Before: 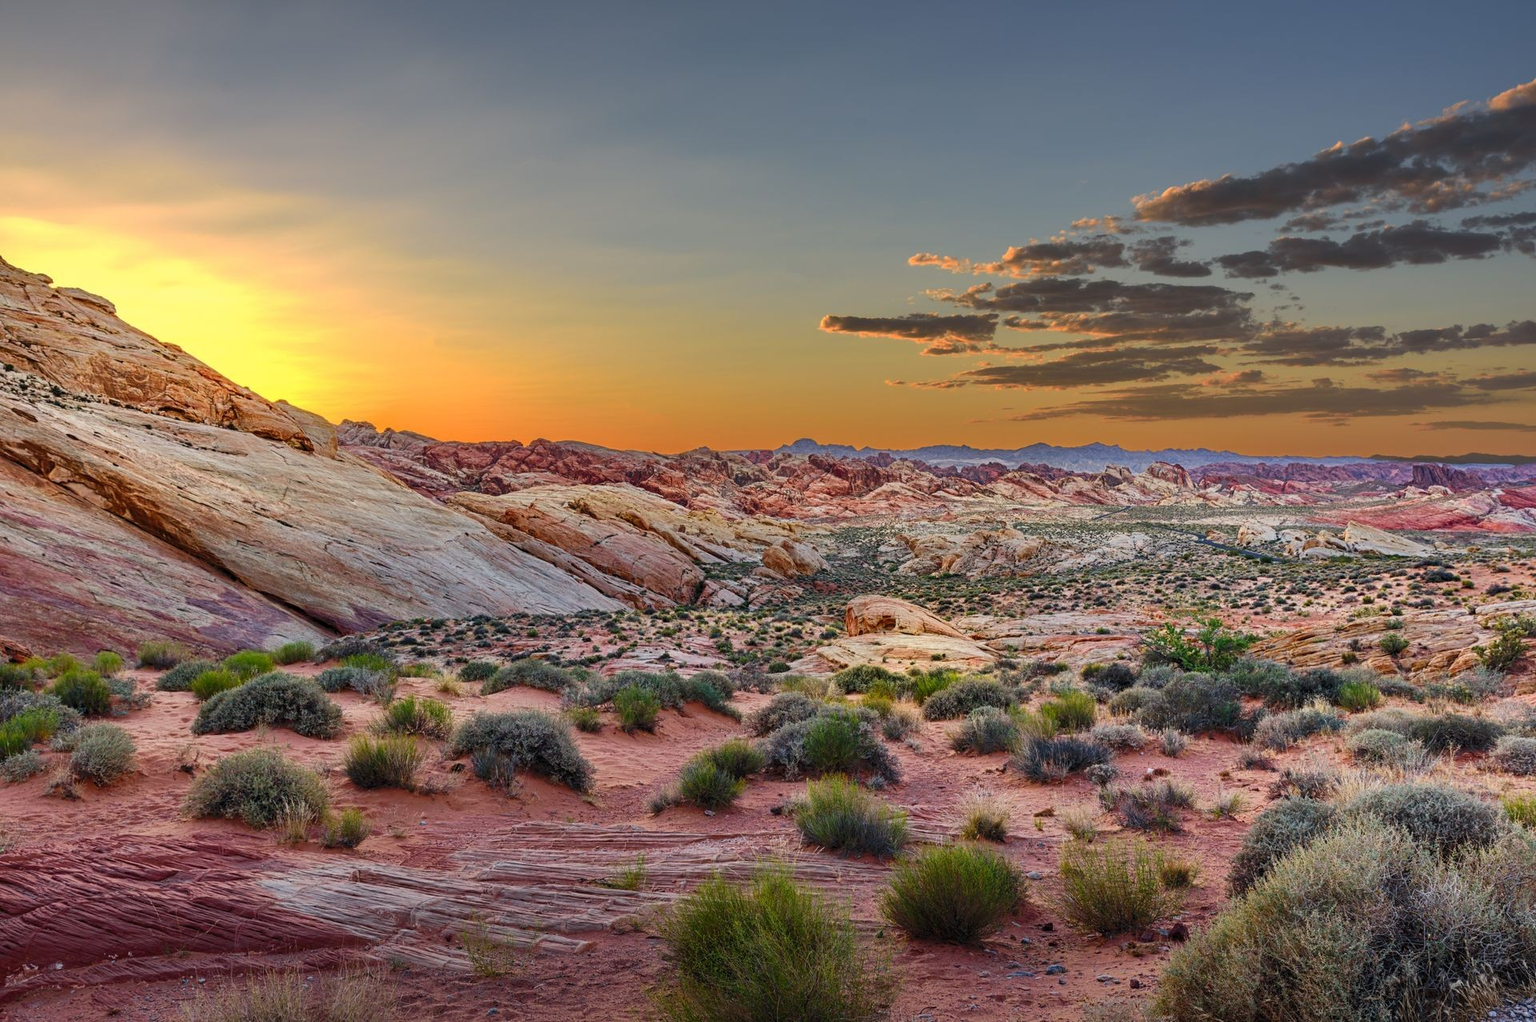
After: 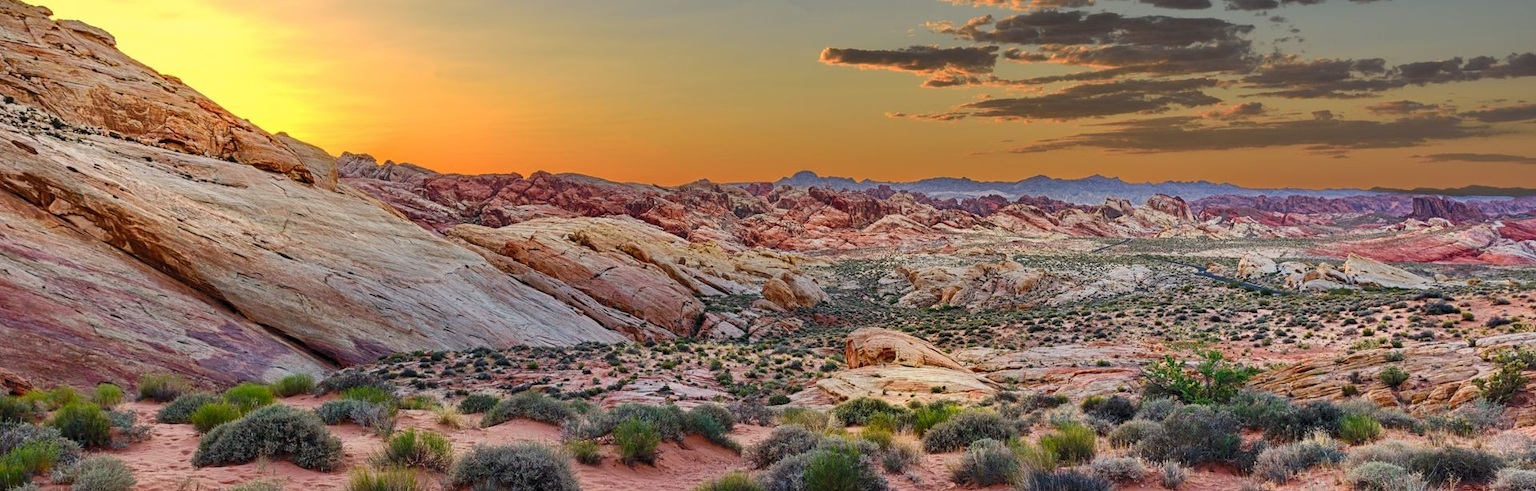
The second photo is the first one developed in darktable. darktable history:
crop and rotate: top 26.33%, bottom 25.617%
